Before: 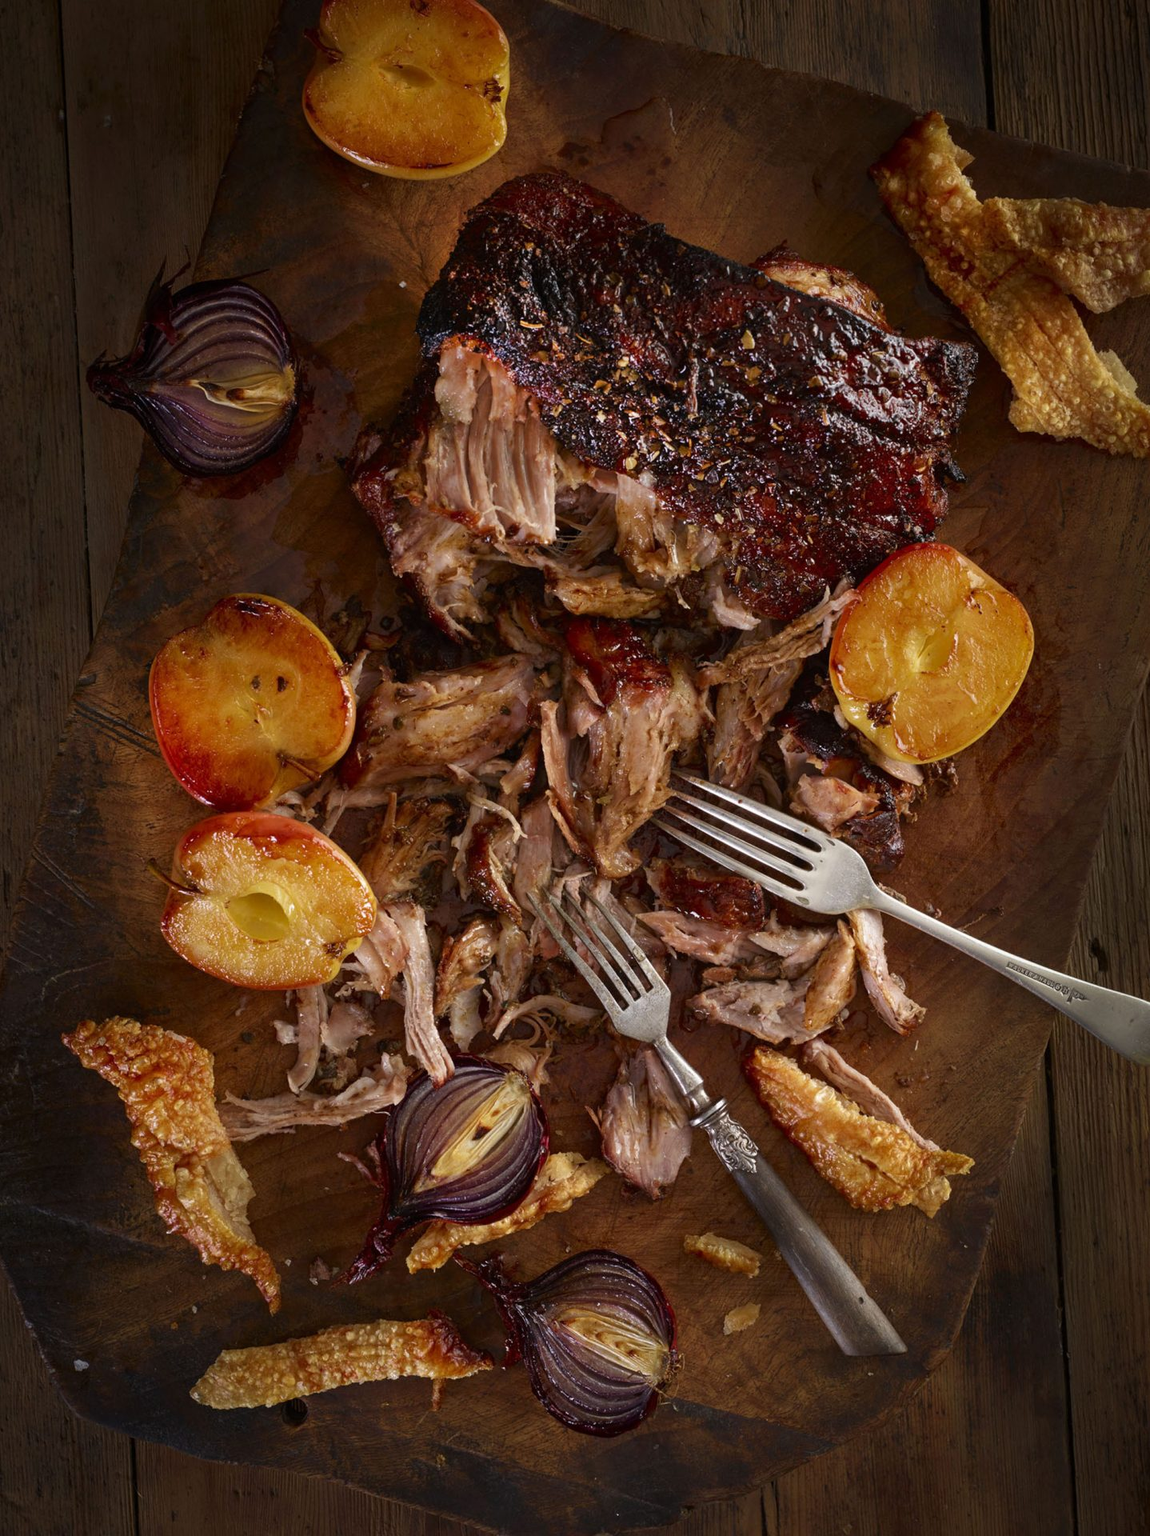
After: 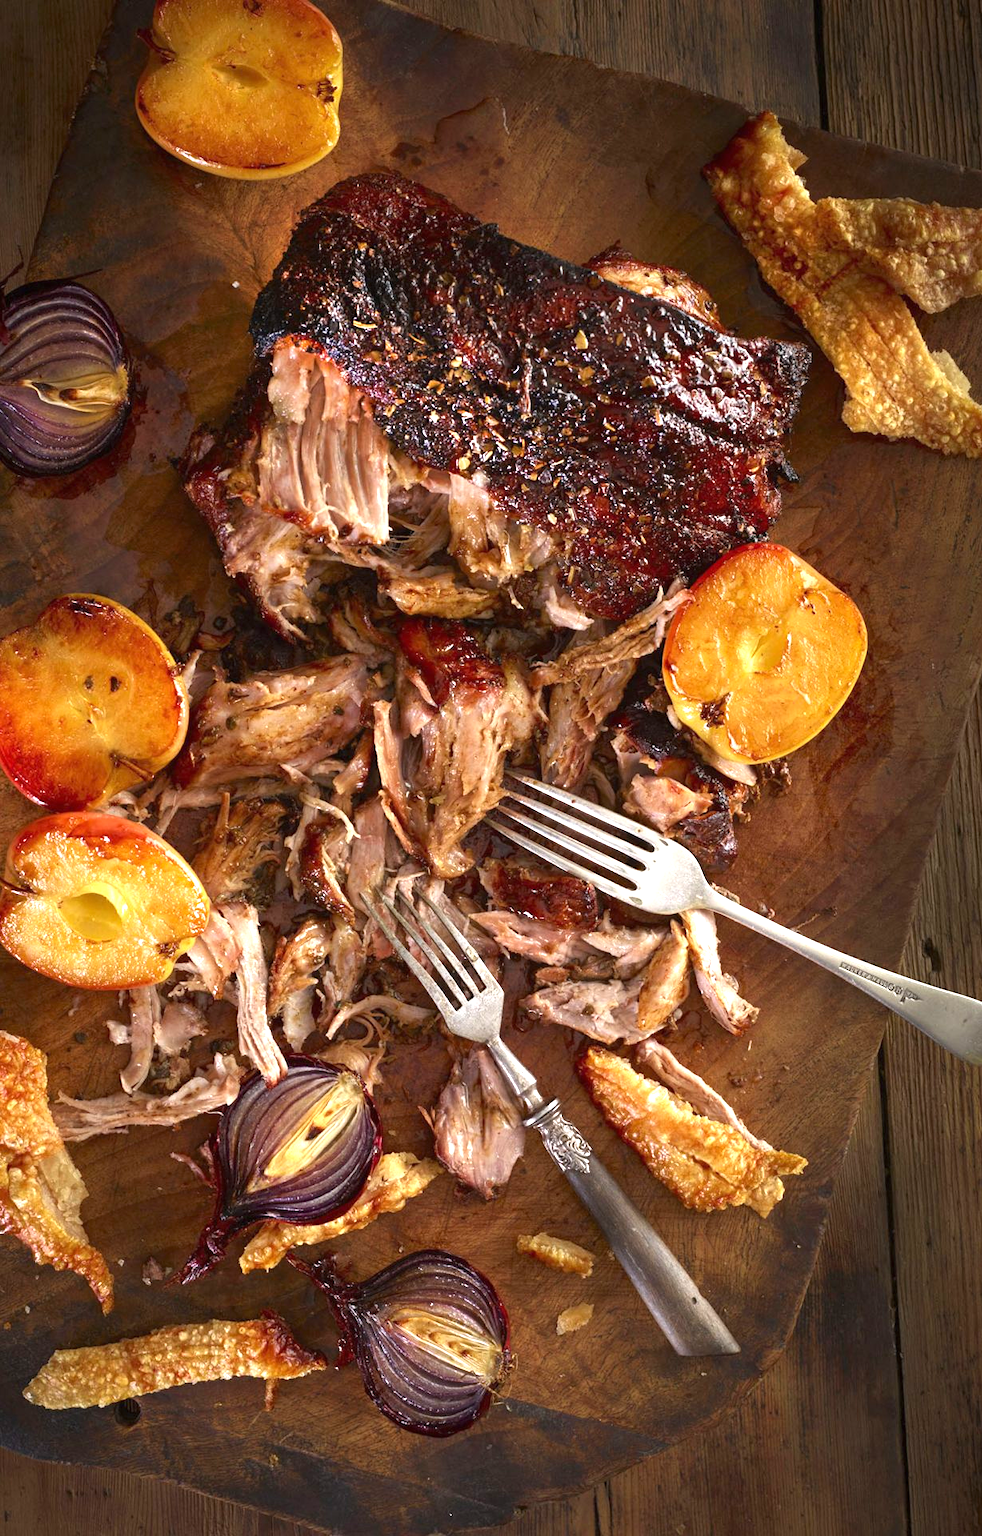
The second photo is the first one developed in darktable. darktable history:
crop and rotate: left 14.584%
exposure: black level correction 0, exposure 1.2 EV, compensate exposure bias true, compensate highlight preservation false
